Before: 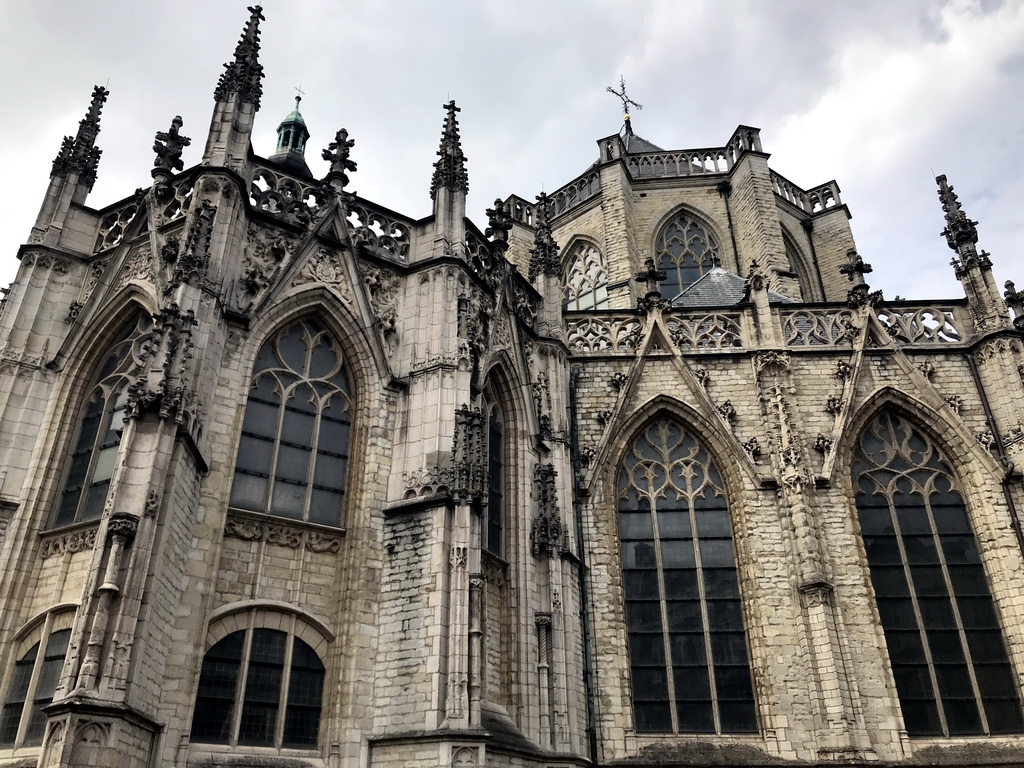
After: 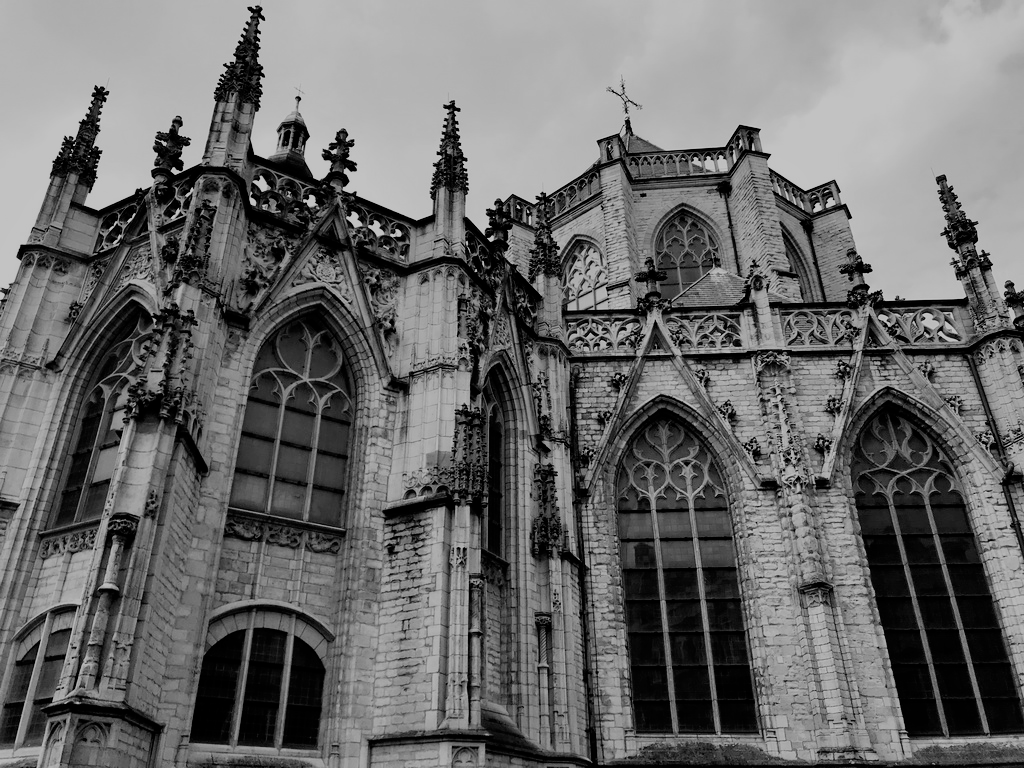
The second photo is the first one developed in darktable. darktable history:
filmic rgb: black relative exposure -7.32 EV, white relative exposure 5.09 EV, hardness 3.2
monochrome: a -74.22, b 78.2
